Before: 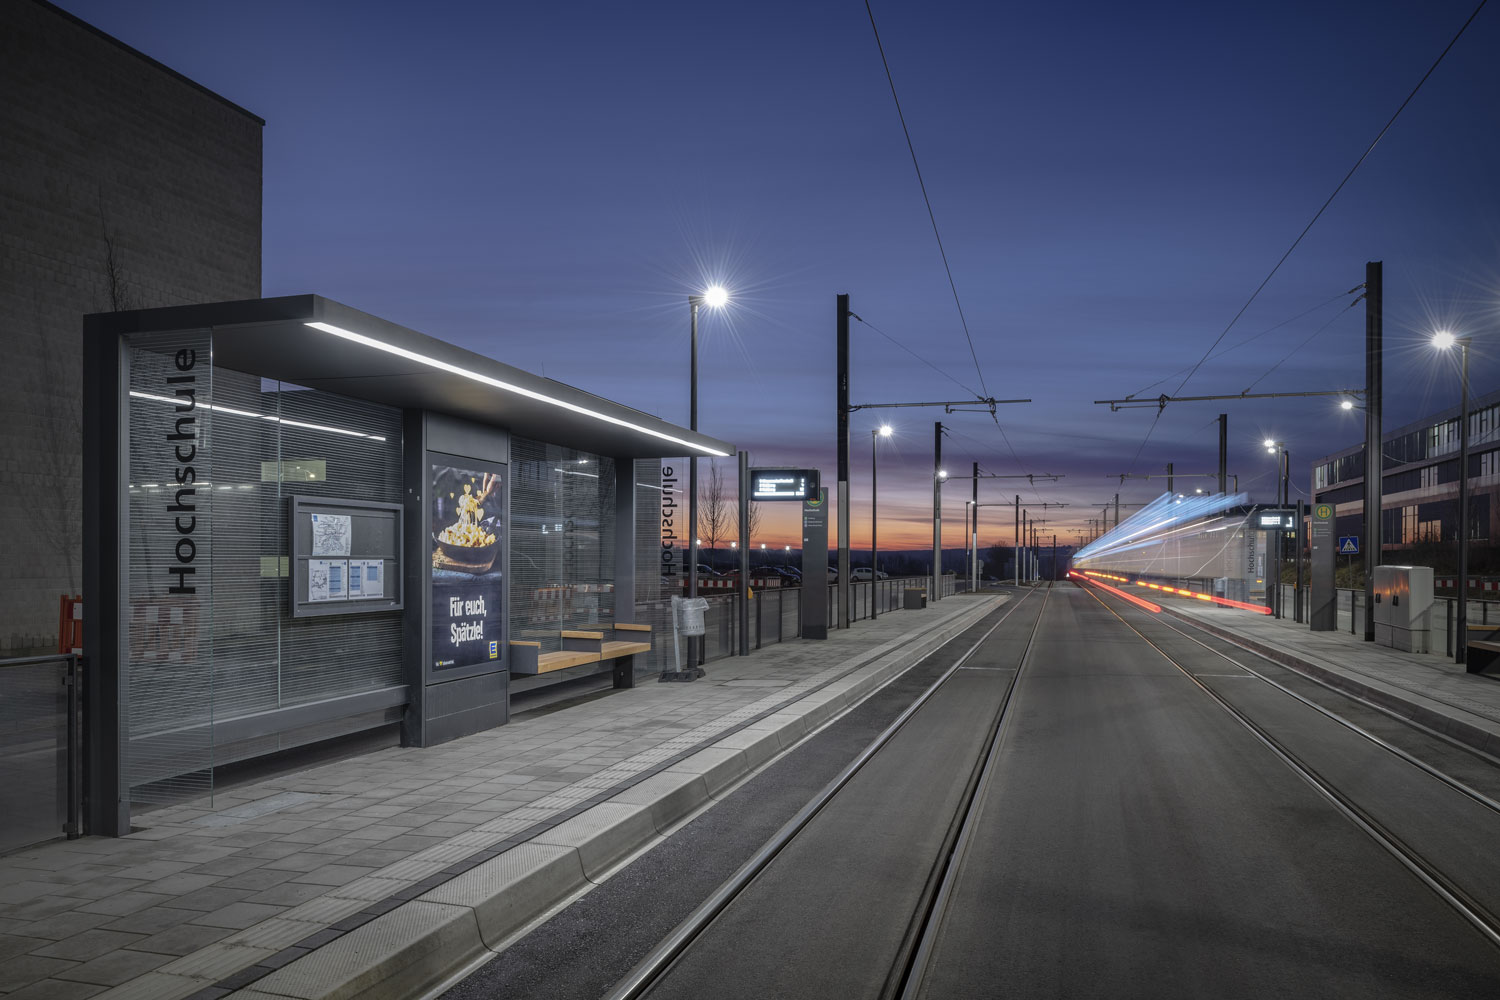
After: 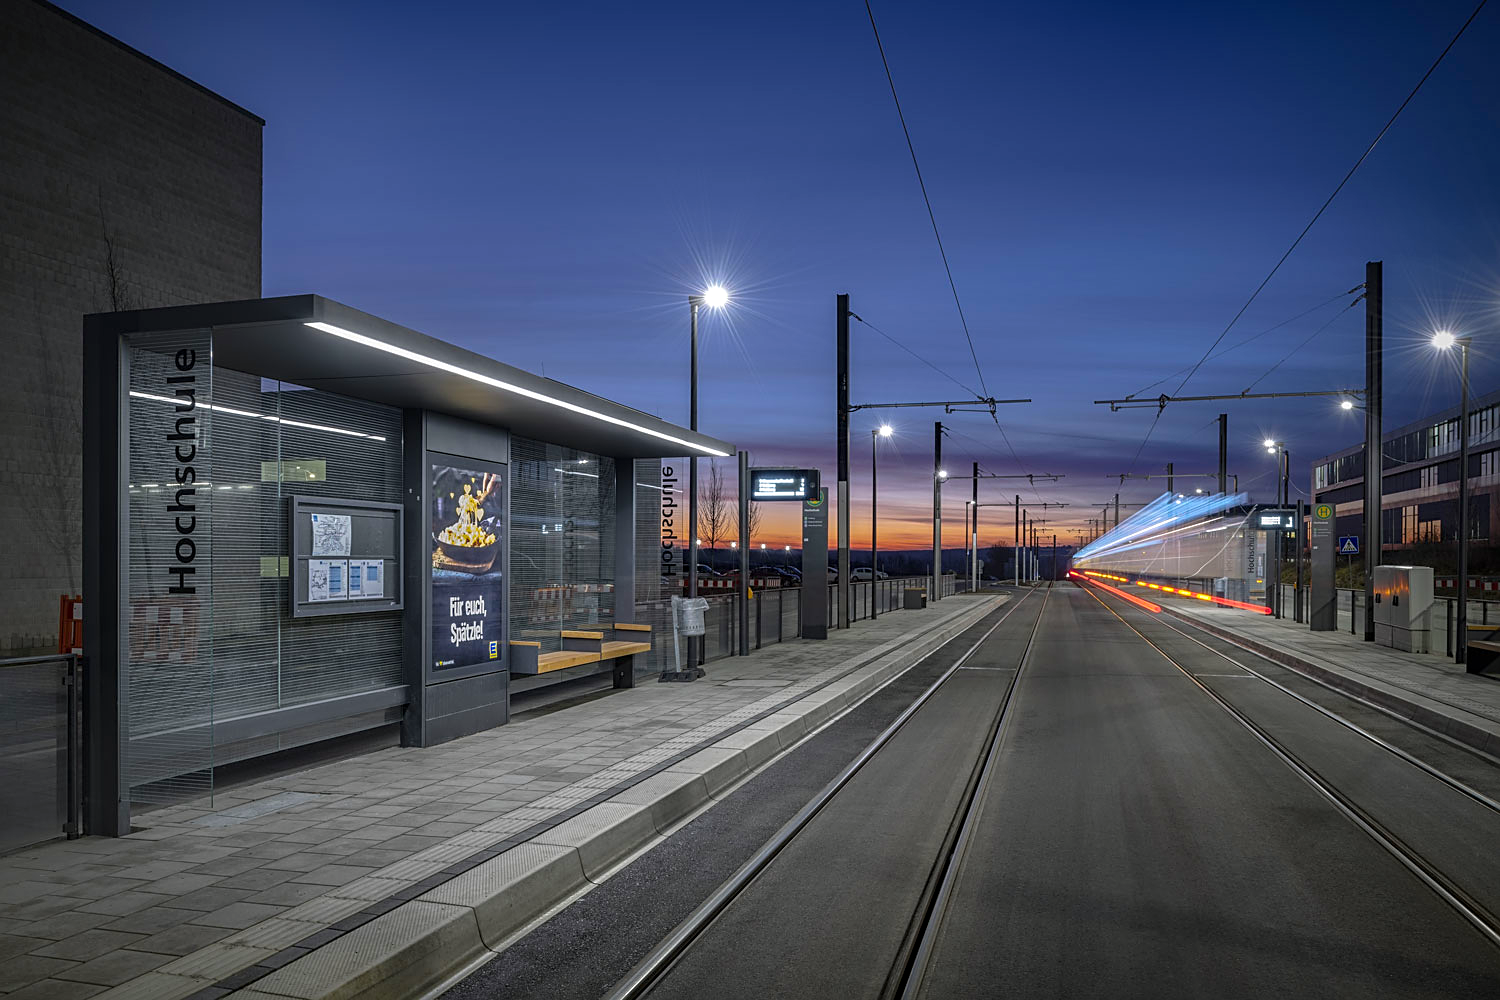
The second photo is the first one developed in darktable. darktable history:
sharpen: on, module defaults
local contrast: highlights 62%, shadows 113%, detail 107%, midtone range 0.525
color balance rgb: shadows lift › chroma 0.953%, shadows lift › hue 114.26°, linear chroma grading › global chroma 14.528%, perceptual saturation grading › global saturation 30.991%, contrast 5.09%
